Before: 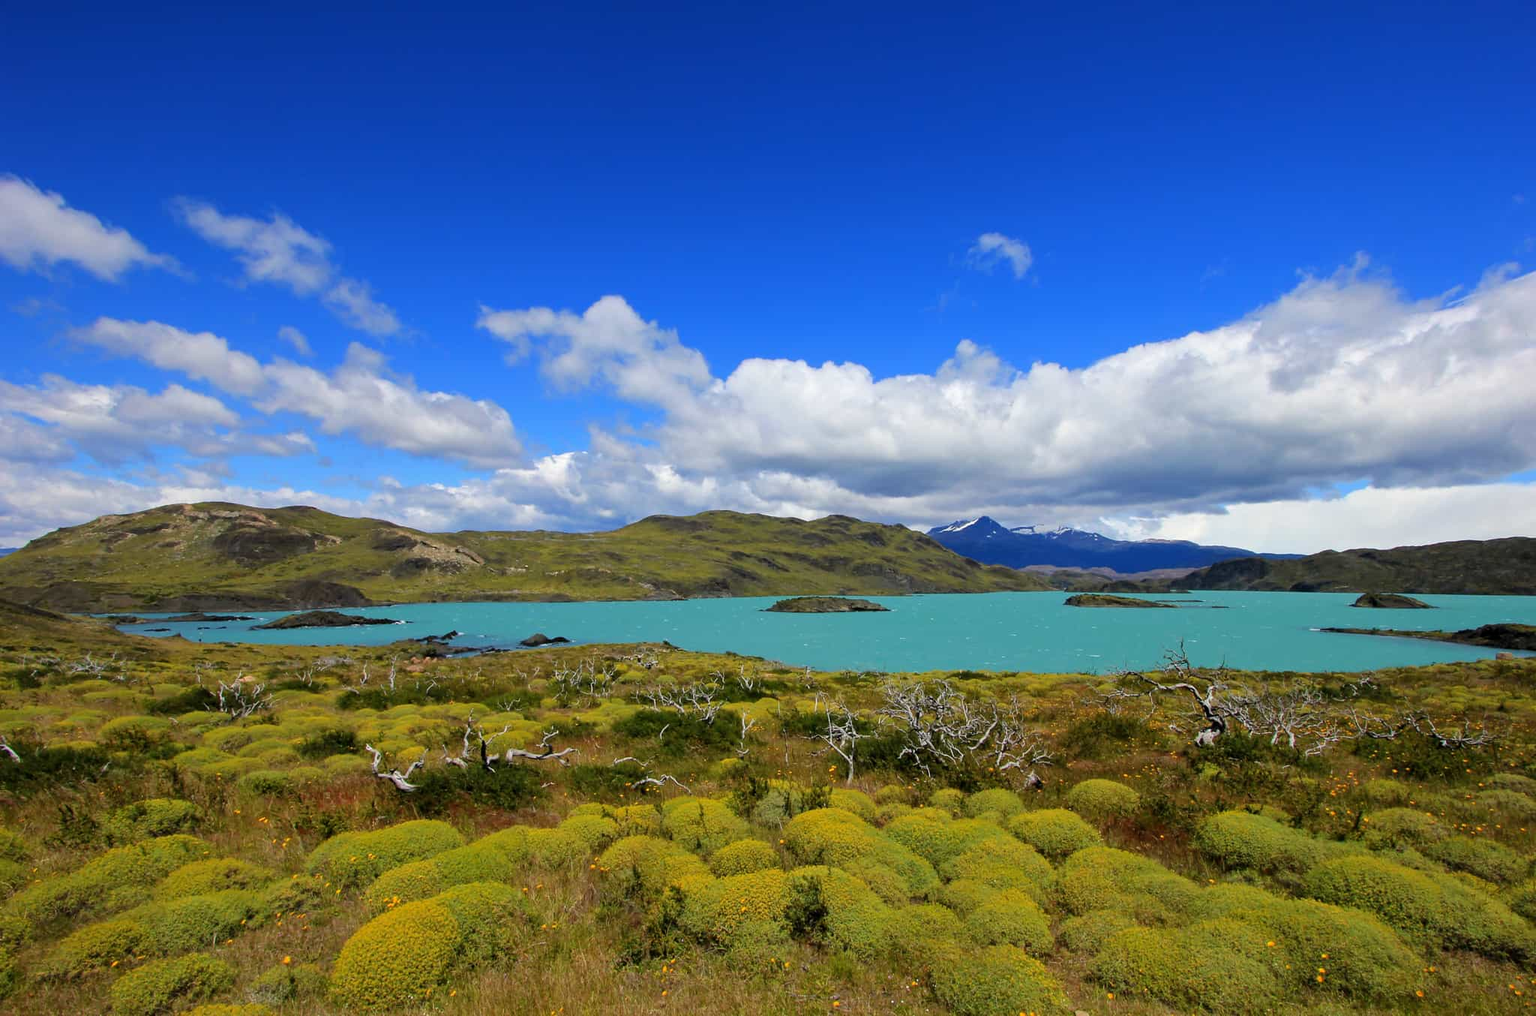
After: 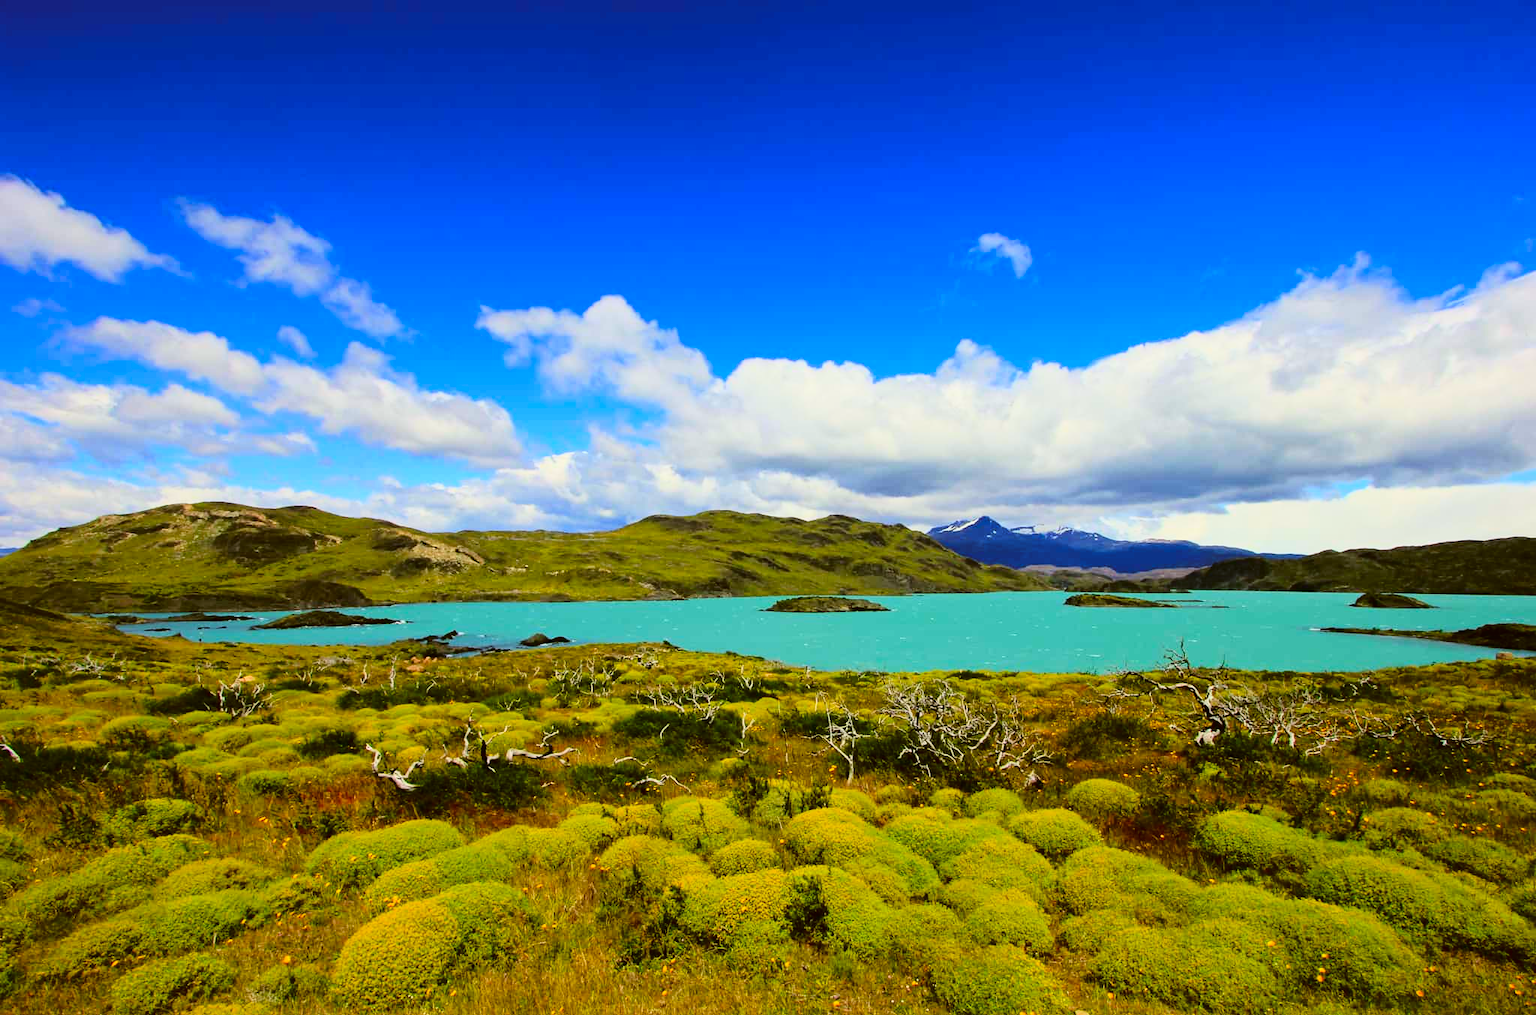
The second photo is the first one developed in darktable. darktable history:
color correction: highlights a* -1.49, highlights b* 10.04, shadows a* 0.764, shadows b* 19.14
tone curve: curves: ch0 [(0, 0.013) (0.137, 0.121) (0.326, 0.386) (0.489, 0.573) (0.663, 0.749) (0.854, 0.897) (1, 0.974)]; ch1 [(0, 0) (0.366, 0.367) (0.475, 0.453) (0.494, 0.493) (0.504, 0.497) (0.544, 0.579) (0.562, 0.619) (0.622, 0.694) (1, 1)]; ch2 [(0, 0) (0.333, 0.346) (0.375, 0.375) (0.424, 0.43) (0.476, 0.492) (0.502, 0.503) (0.533, 0.541) (0.572, 0.615) (0.605, 0.656) (0.641, 0.709) (1, 1)], color space Lab, linked channels, preserve colors none
contrast brightness saturation: contrast 0.181, saturation 0.308
